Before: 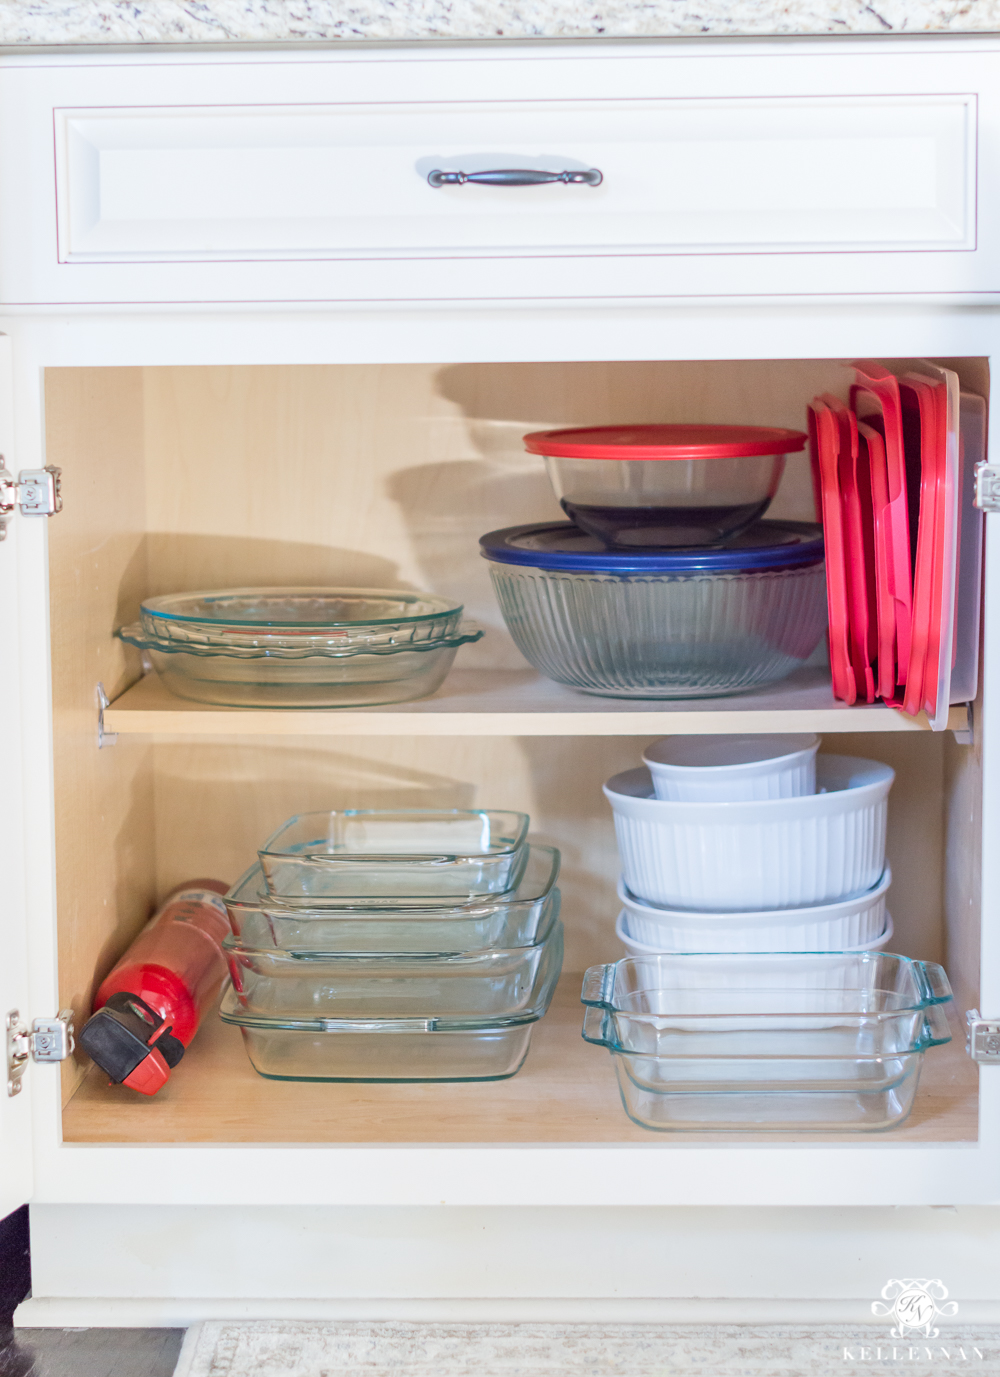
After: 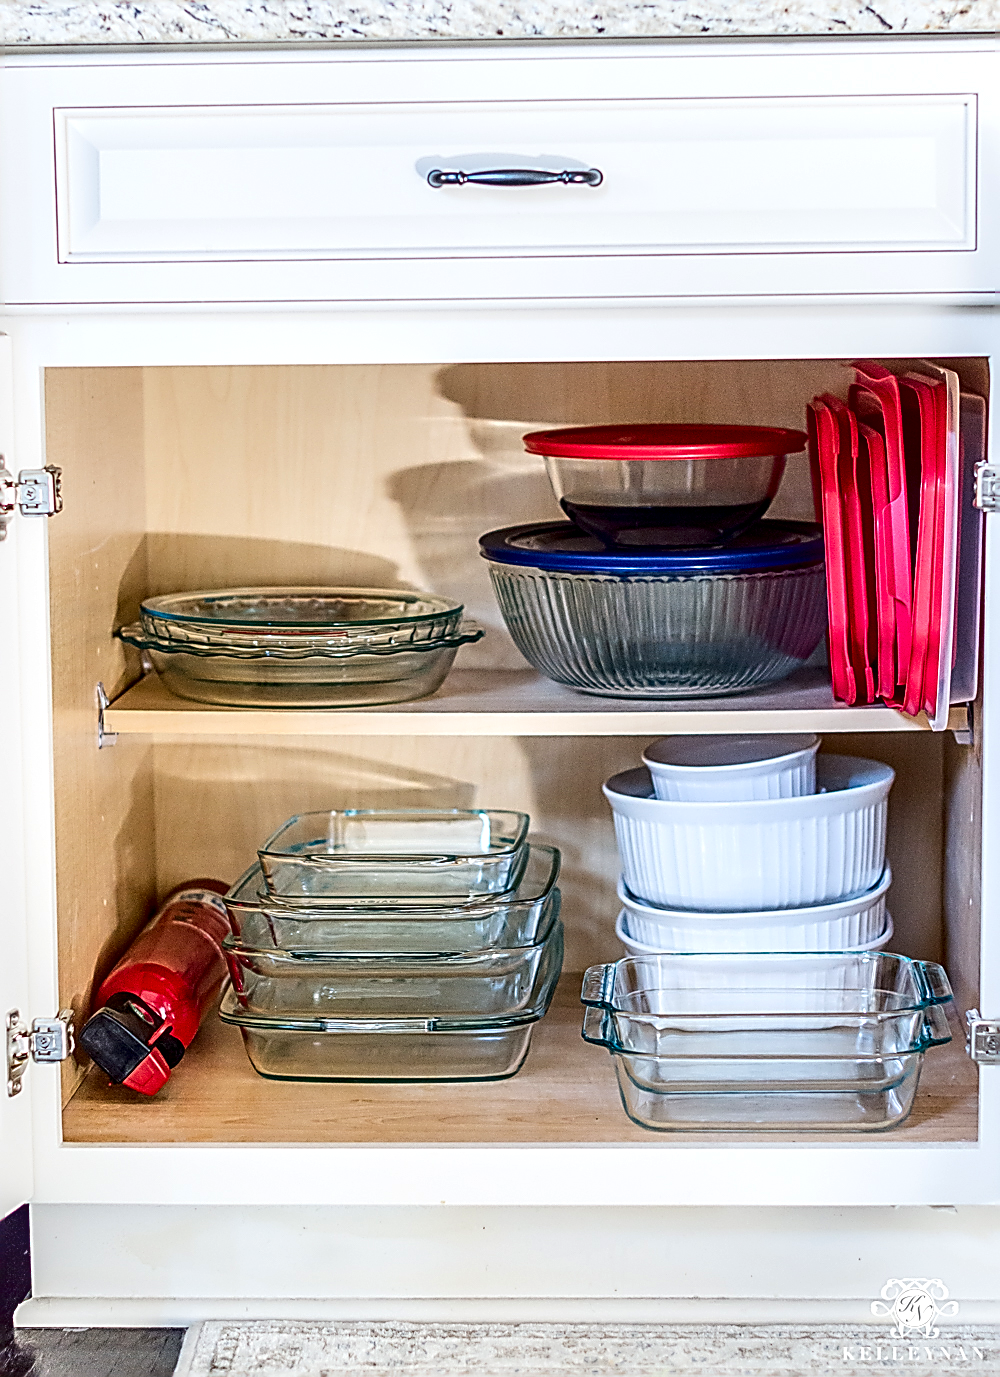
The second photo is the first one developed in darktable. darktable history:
contrast brightness saturation: contrast 0.22, brightness -0.19, saturation 0.24
local contrast: detail 150%
sharpen: amount 1.861
